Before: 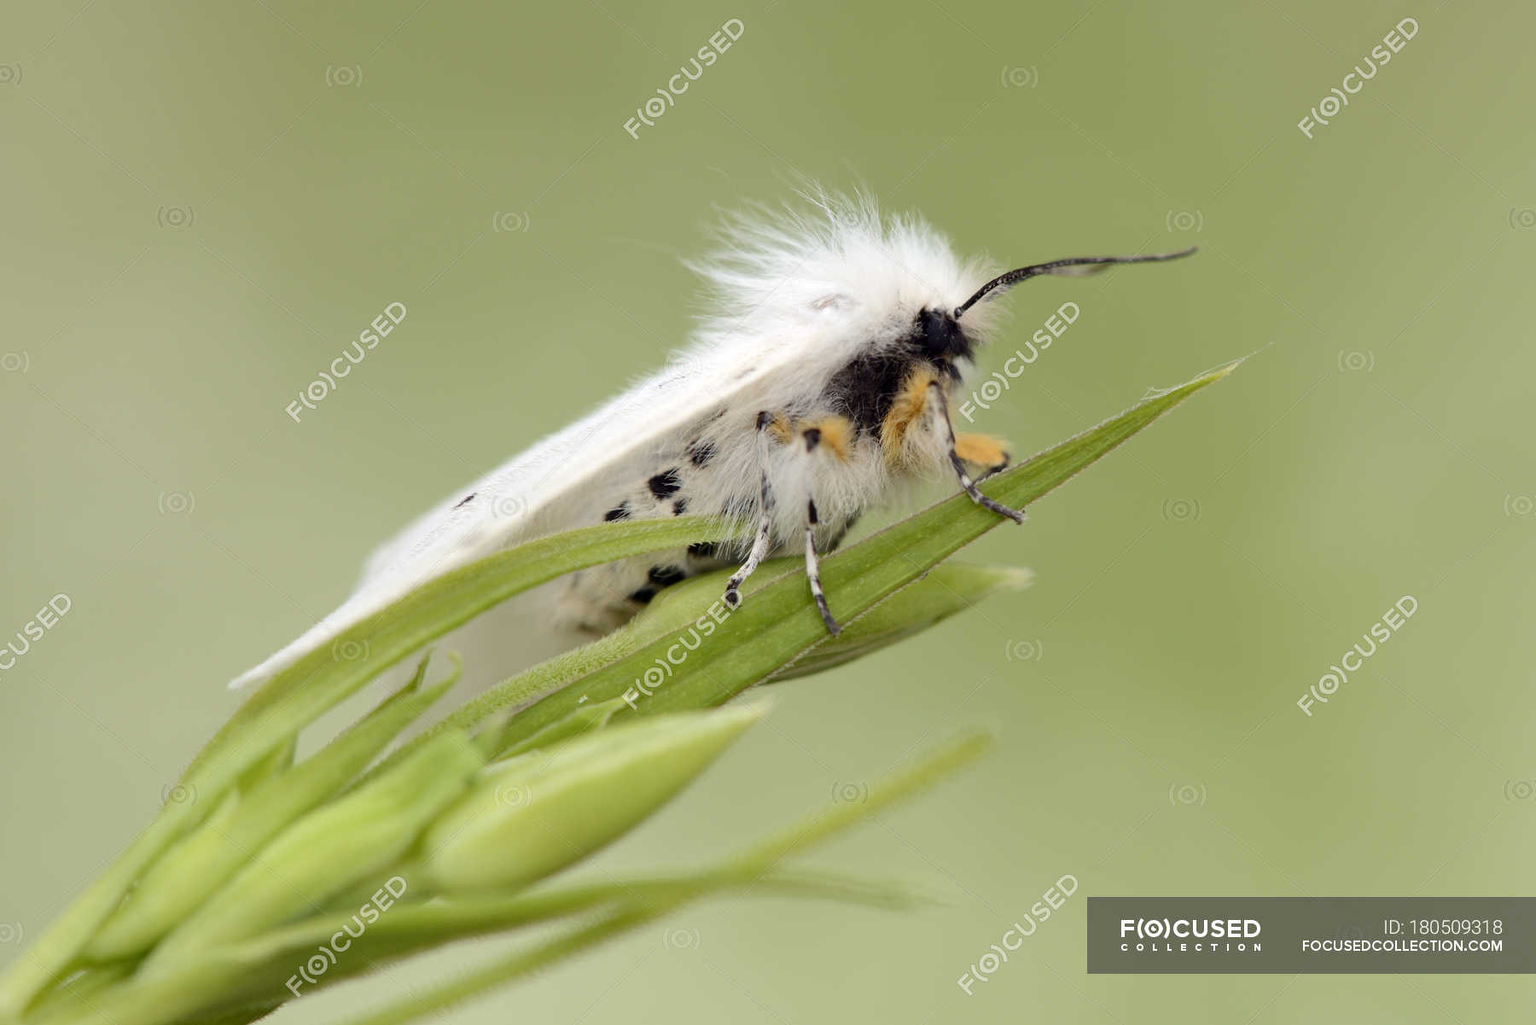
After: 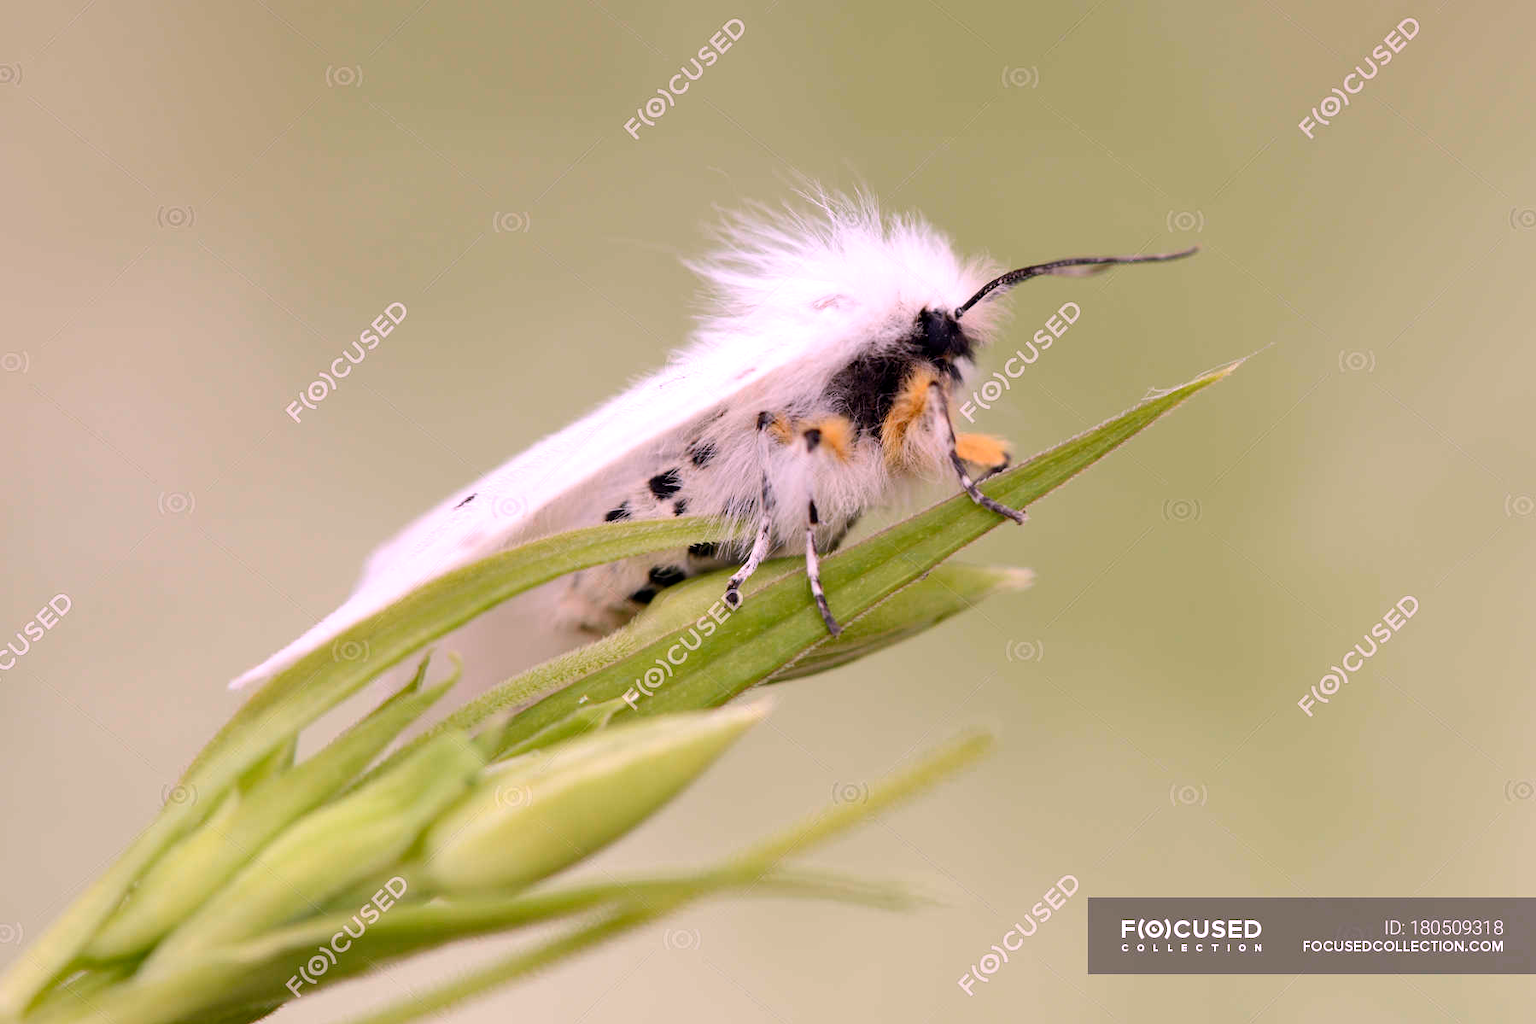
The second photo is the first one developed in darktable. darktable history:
exposure: exposure 0.014 EV, compensate highlight preservation false
color calibration: illuminant Planckian (black body), adaptation linear Bradford (ICC v4), x 0.364, y 0.367, temperature 4417.56 K, saturation algorithm version 1 (2020)
white balance: red 1.188, blue 1.11
